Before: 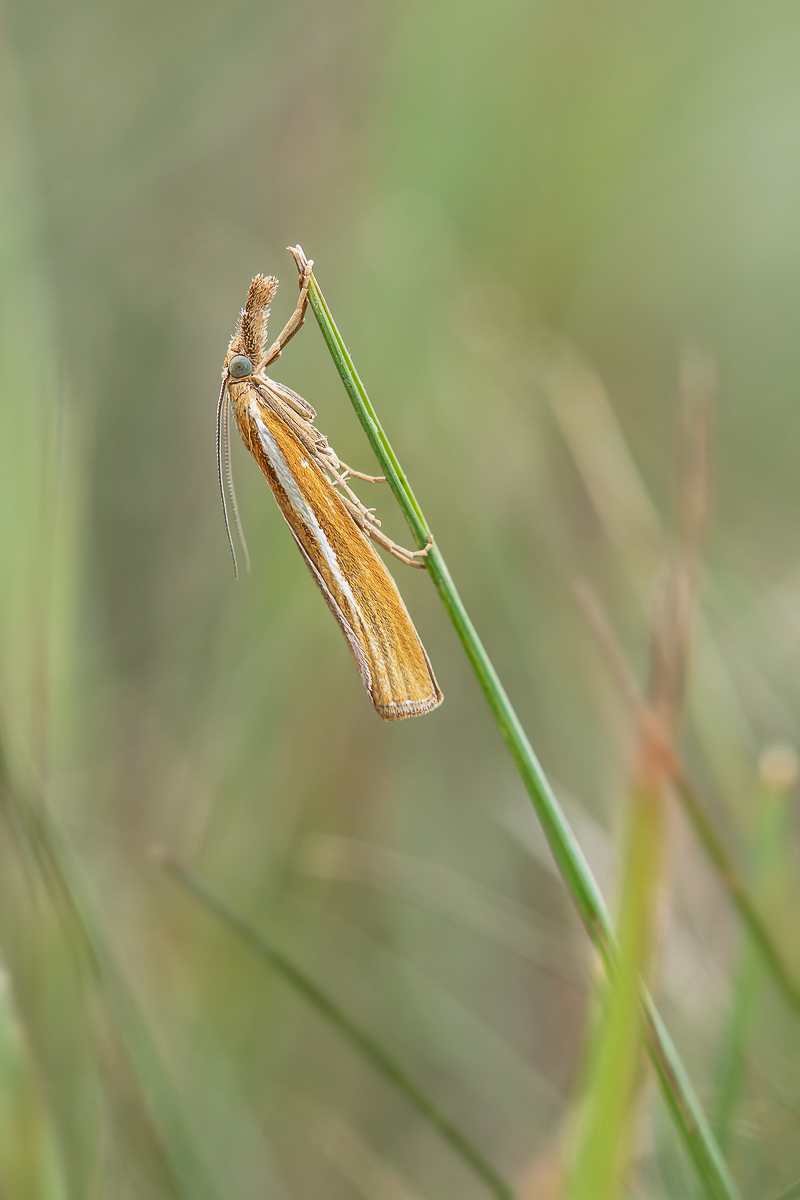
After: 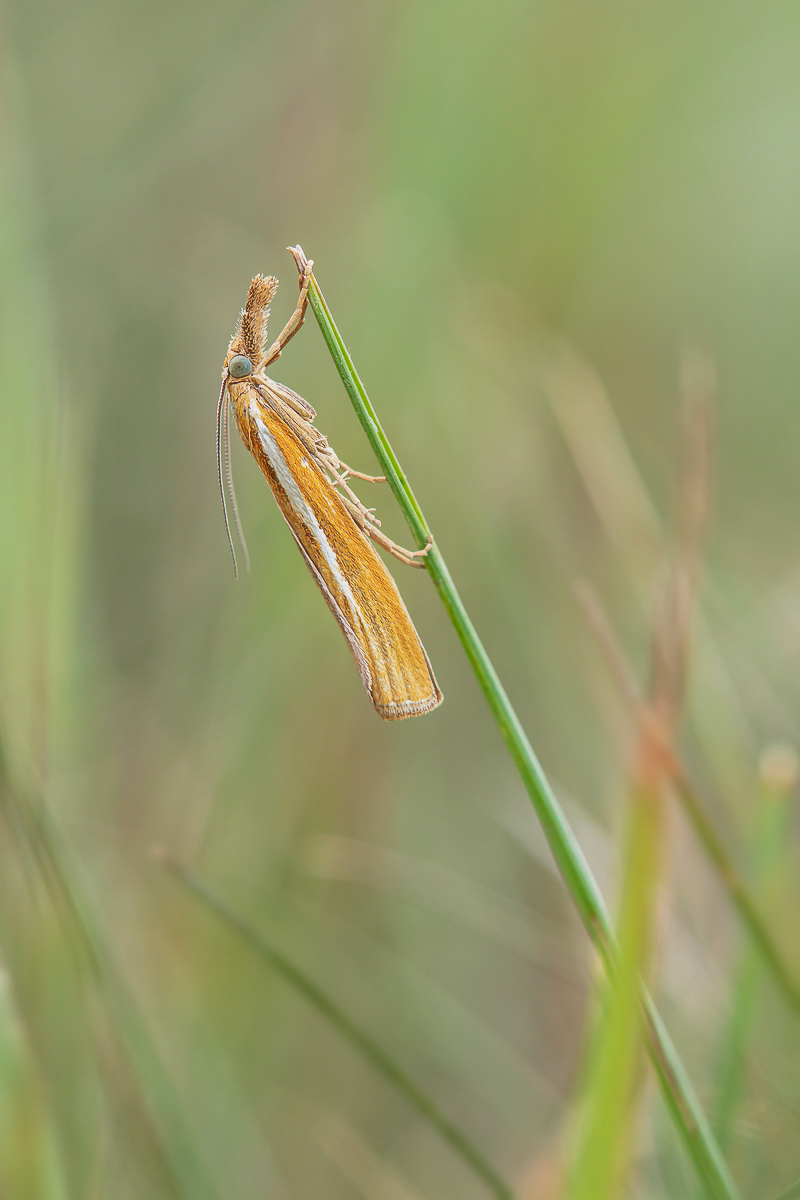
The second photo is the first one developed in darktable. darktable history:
contrast brightness saturation: contrast -0.098, brightness 0.045, saturation 0.076
